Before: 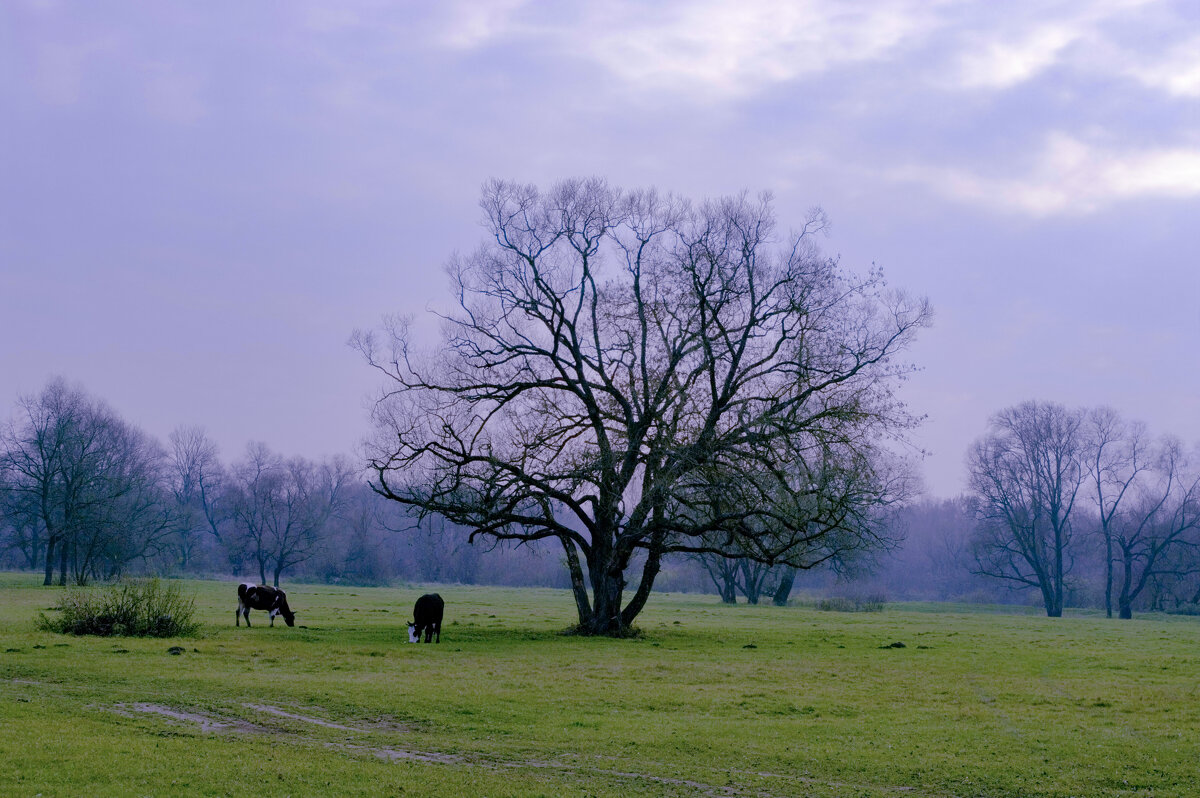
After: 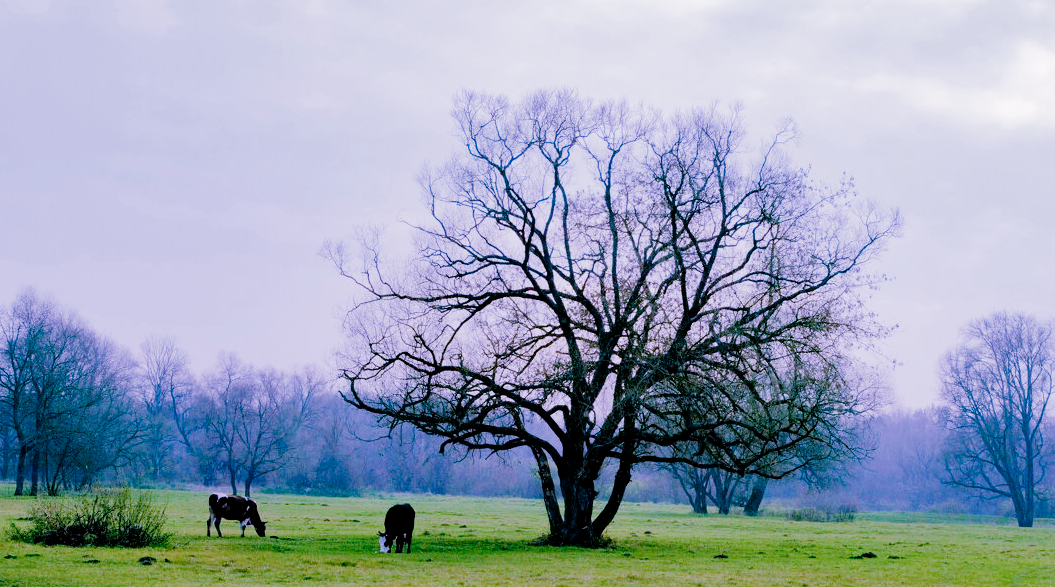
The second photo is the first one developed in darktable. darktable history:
crop and rotate: left 2.425%, top 11.305%, right 9.6%, bottom 15.08%
contrast brightness saturation: contrast 0.04, saturation 0.07
filmic rgb: middle gray luminance 9.23%, black relative exposure -10.55 EV, white relative exposure 3.45 EV, threshold 6 EV, target black luminance 0%, hardness 5.98, latitude 59.69%, contrast 1.087, highlights saturation mix 5%, shadows ↔ highlights balance 29.23%, add noise in highlights 0, color science v3 (2019), use custom middle-gray values true, iterations of high-quality reconstruction 0, contrast in highlights soft, enable highlight reconstruction true
